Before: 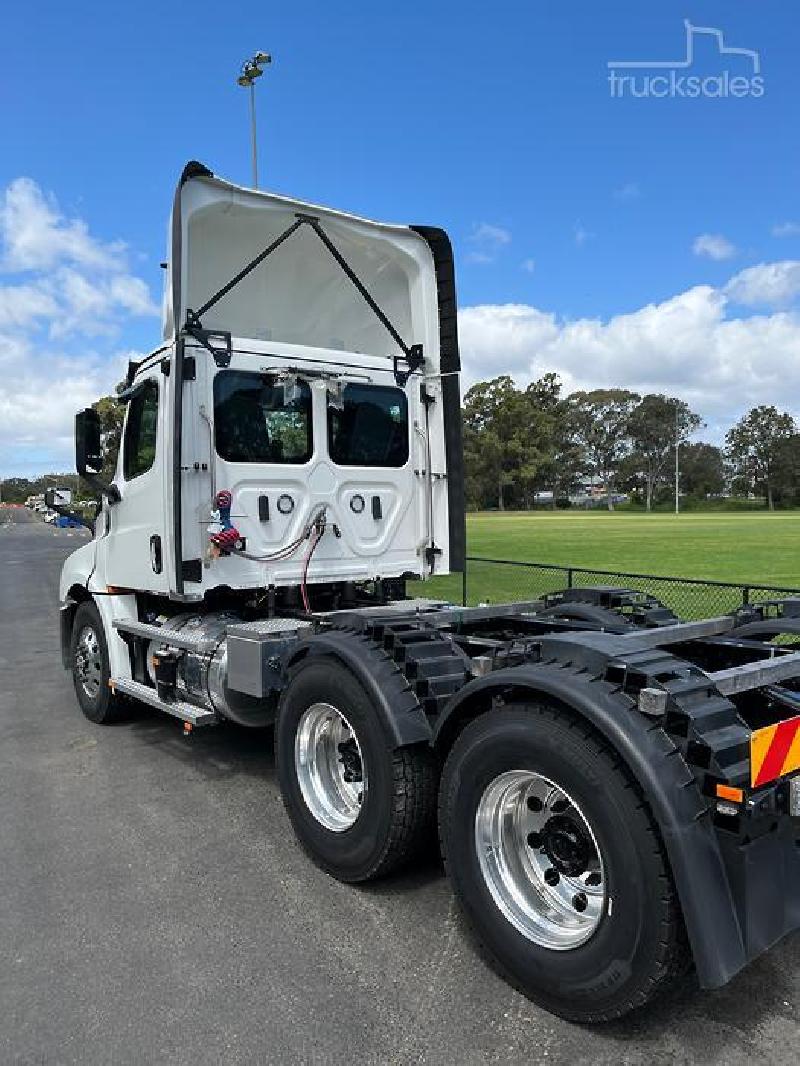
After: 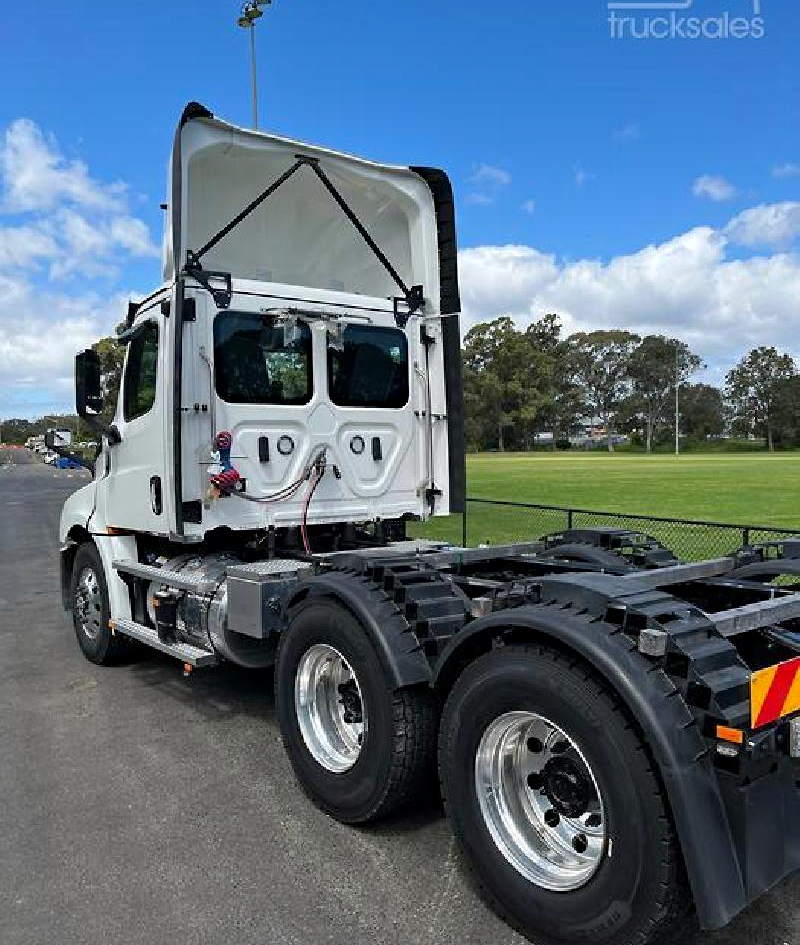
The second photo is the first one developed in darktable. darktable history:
exposure: compensate highlight preservation false
haze removal: compatibility mode true, adaptive false
crop and rotate: top 5.593%, bottom 5.746%
